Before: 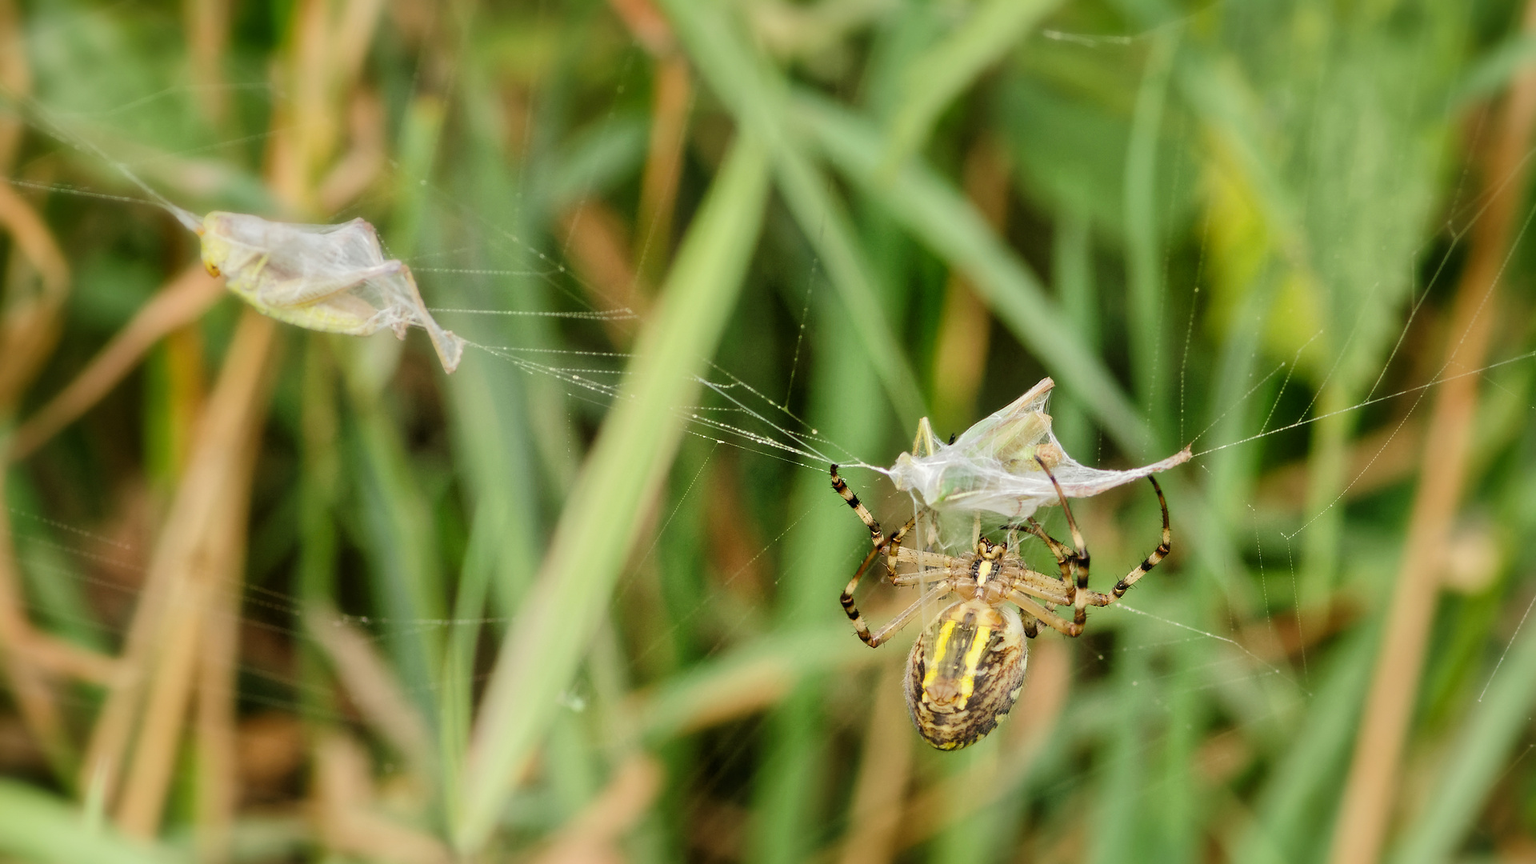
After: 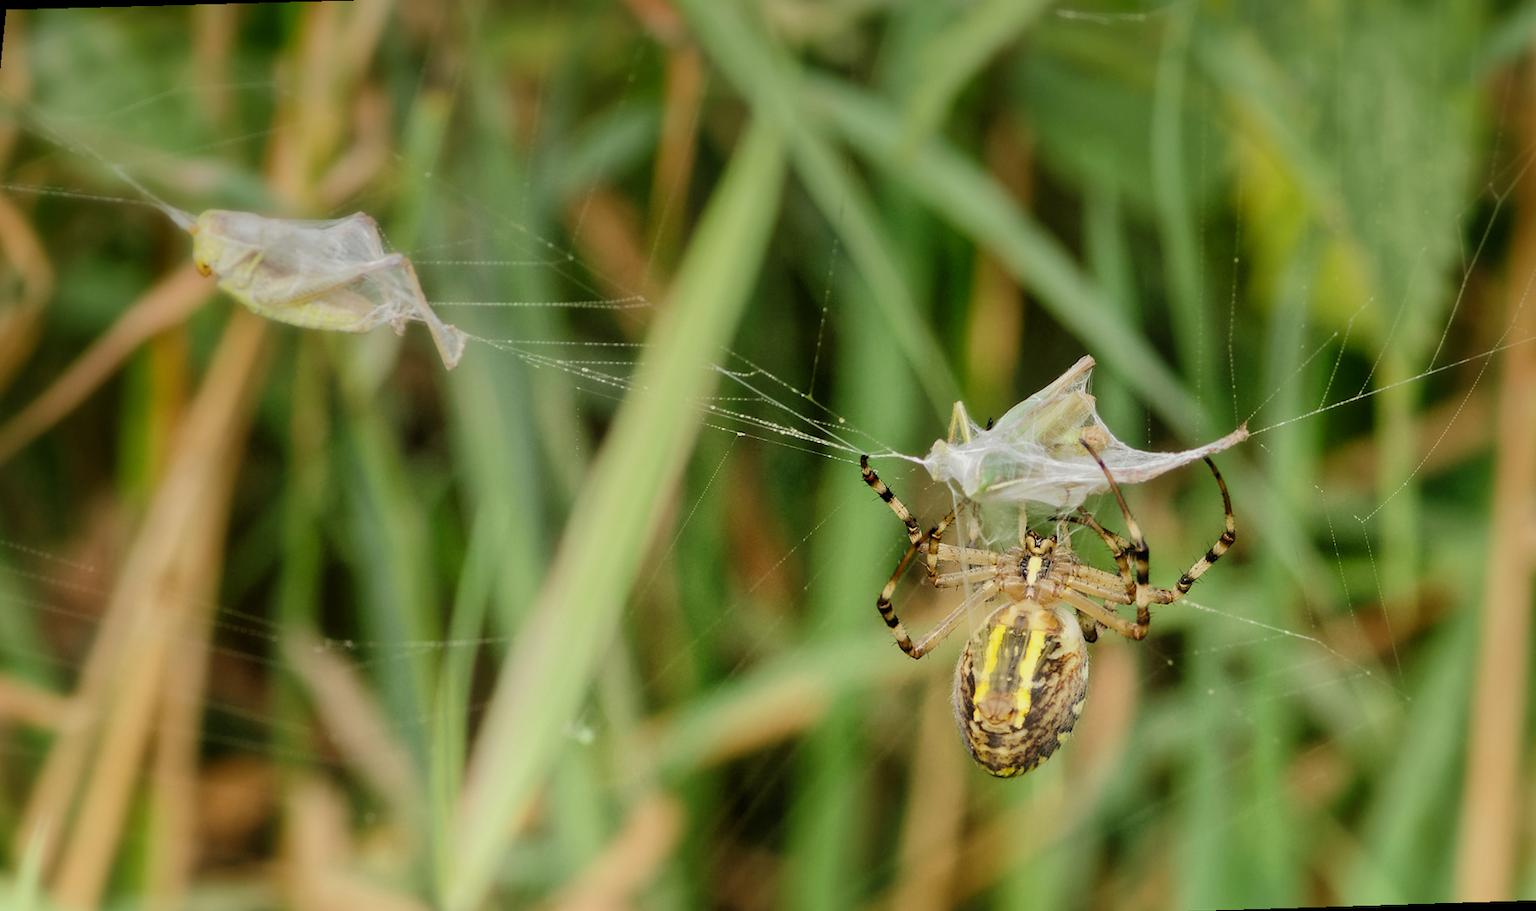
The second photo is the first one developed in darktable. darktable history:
graduated density: on, module defaults
rotate and perspective: rotation -1.68°, lens shift (vertical) -0.146, crop left 0.049, crop right 0.912, crop top 0.032, crop bottom 0.96
